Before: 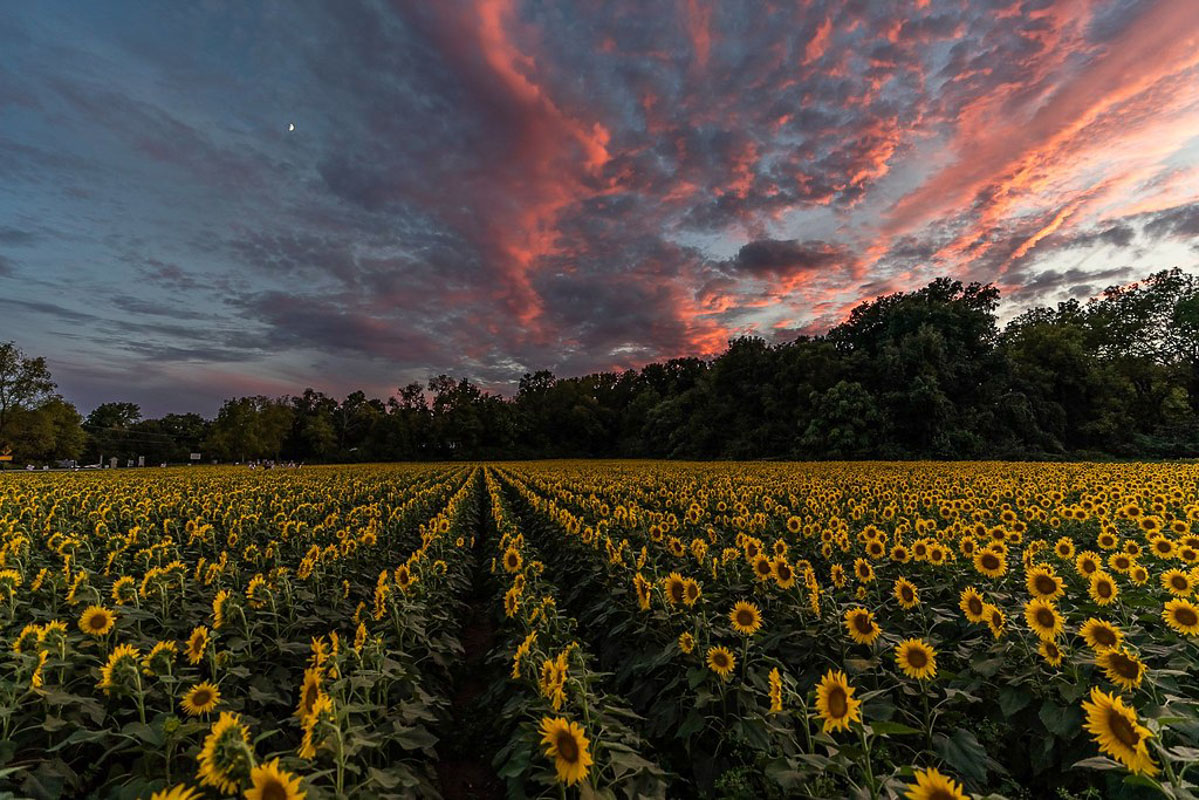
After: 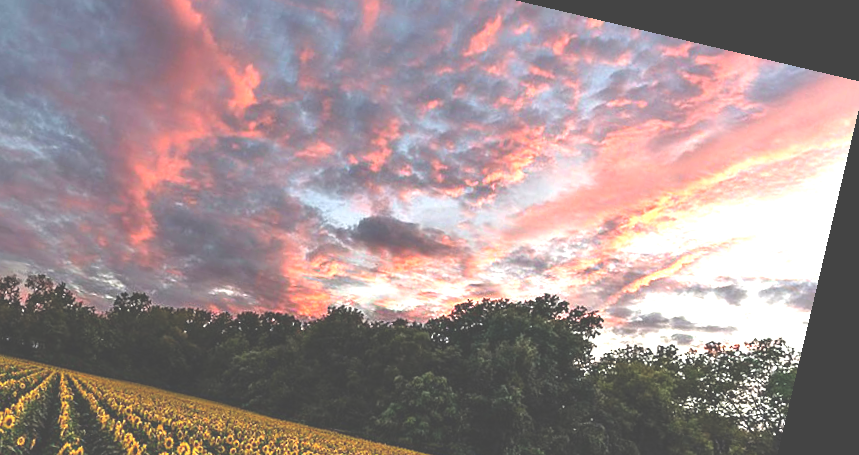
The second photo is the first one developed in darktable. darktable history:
exposure: black level correction -0.023, exposure 1.397 EV, compensate highlight preservation false
crop: left 36.005%, top 18.293%, right 0.31%, bottom 38.444%
rotate and perspective: rotation 13.27°, automatic cropping off
